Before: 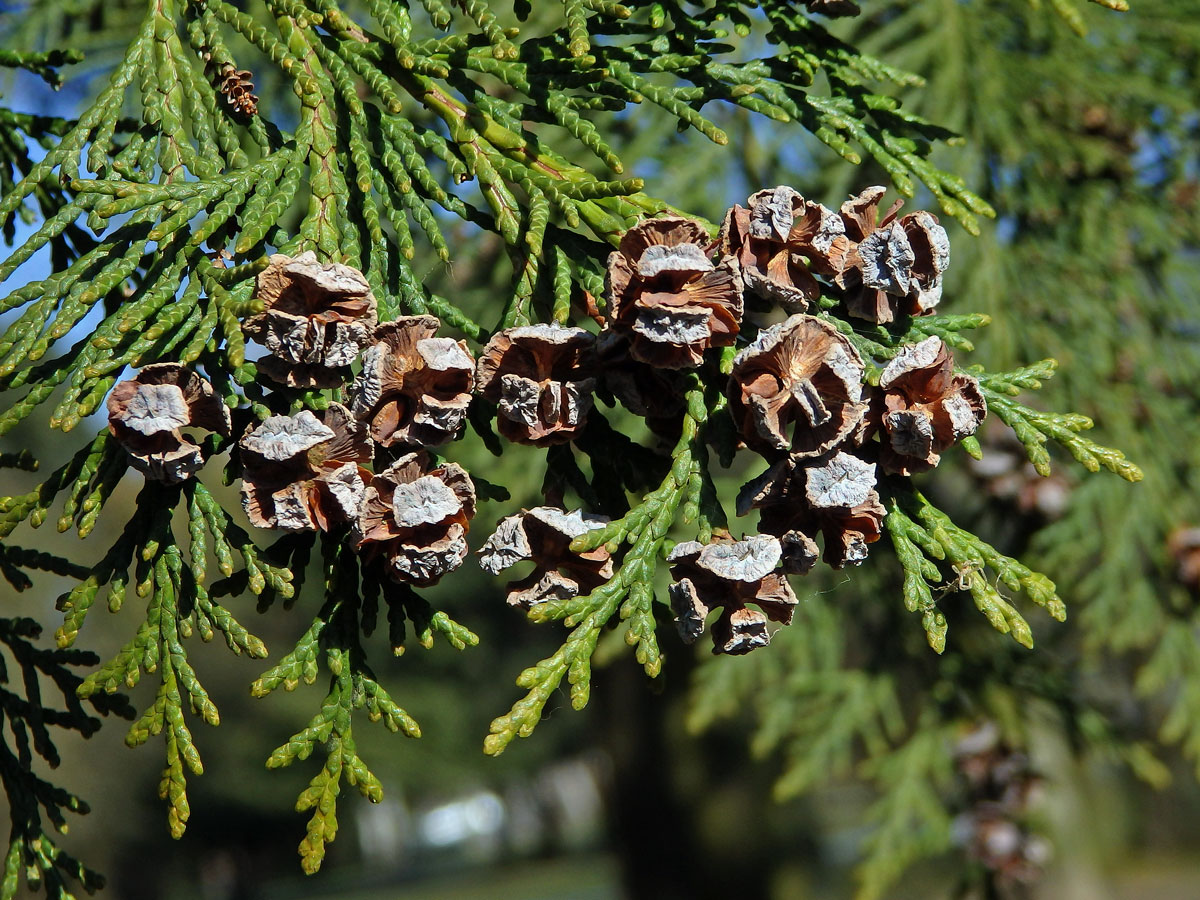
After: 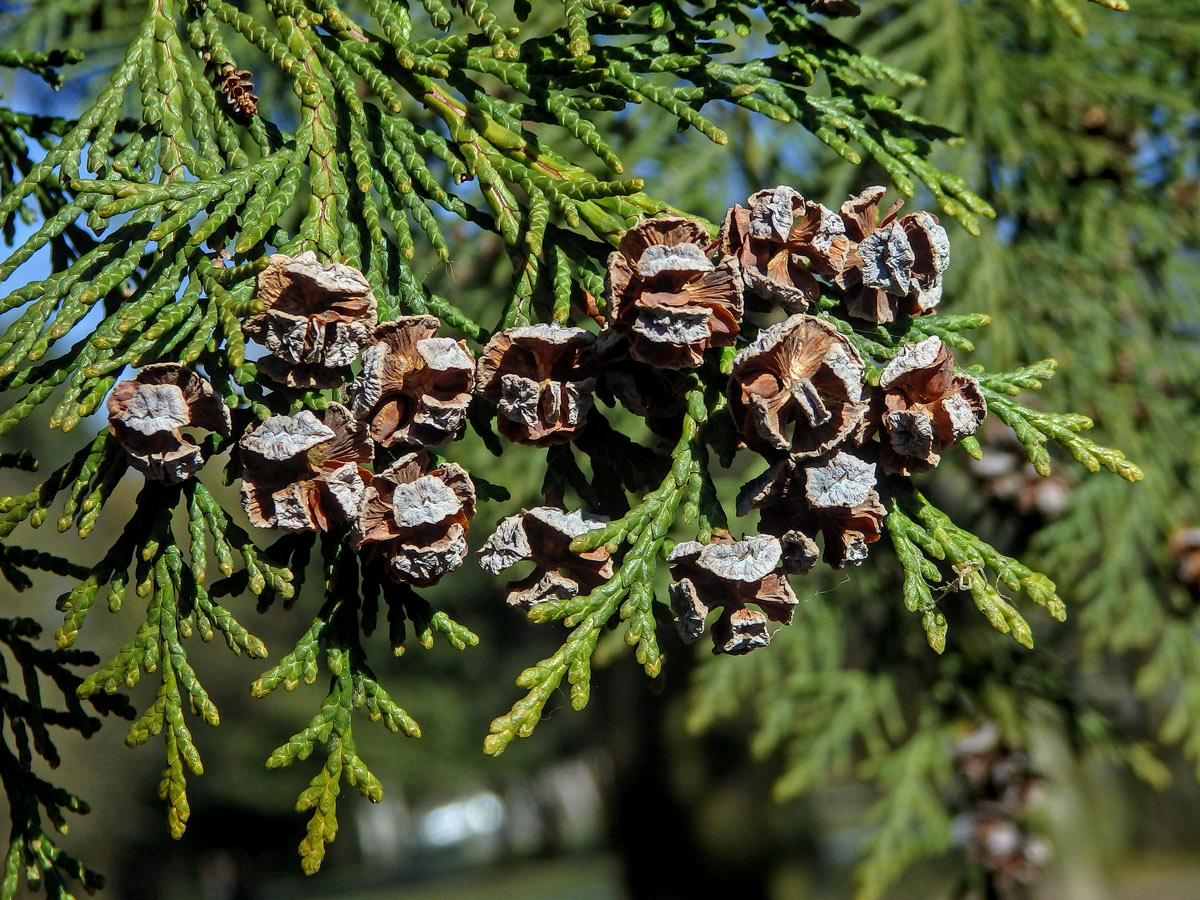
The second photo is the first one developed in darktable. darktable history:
shadows and highlights: shadows -23.58, highlights 45.4, soften with gaussian
local contrast: on, module defaults
